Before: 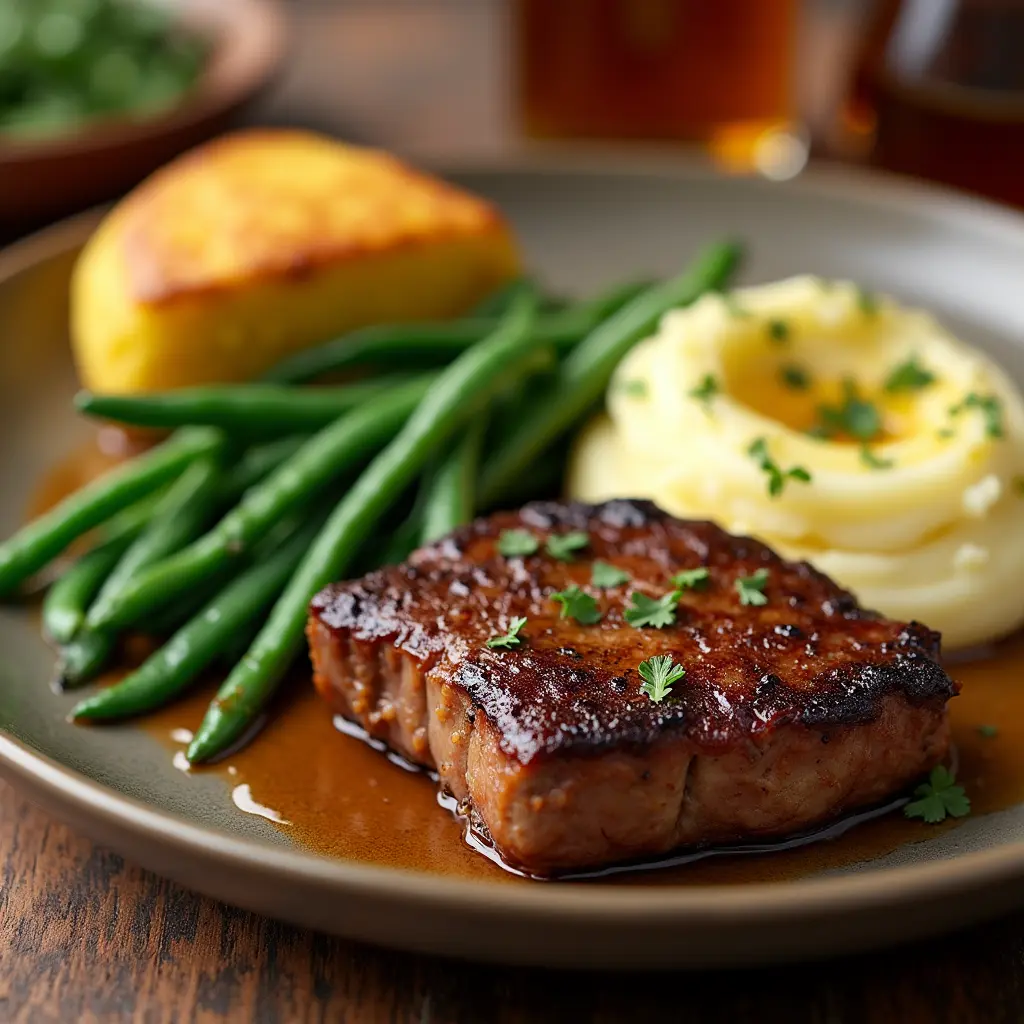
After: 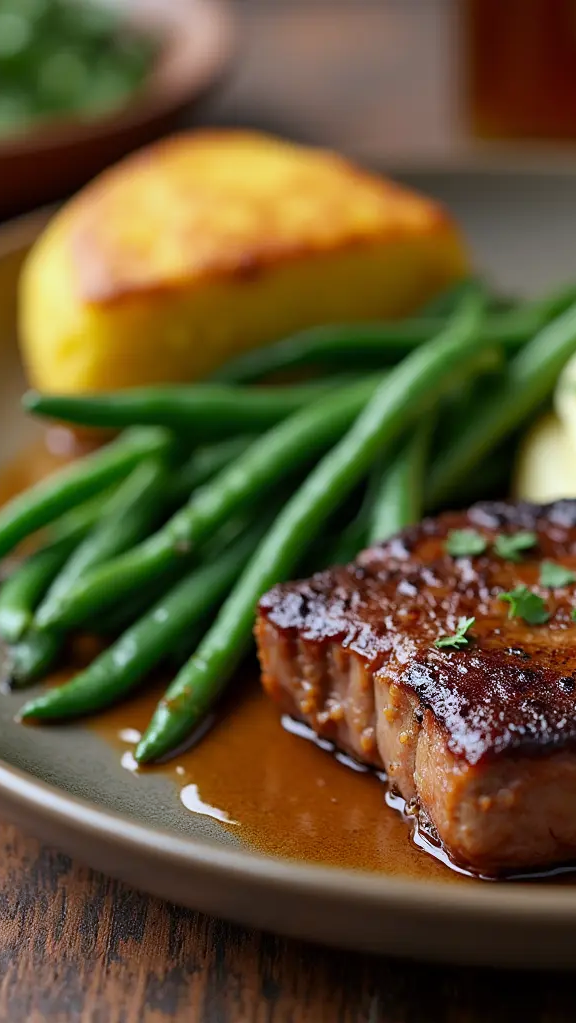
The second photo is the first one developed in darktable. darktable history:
white balance: red 0.954, blue 1.079
crop: left 5.114%, right 38.589%
